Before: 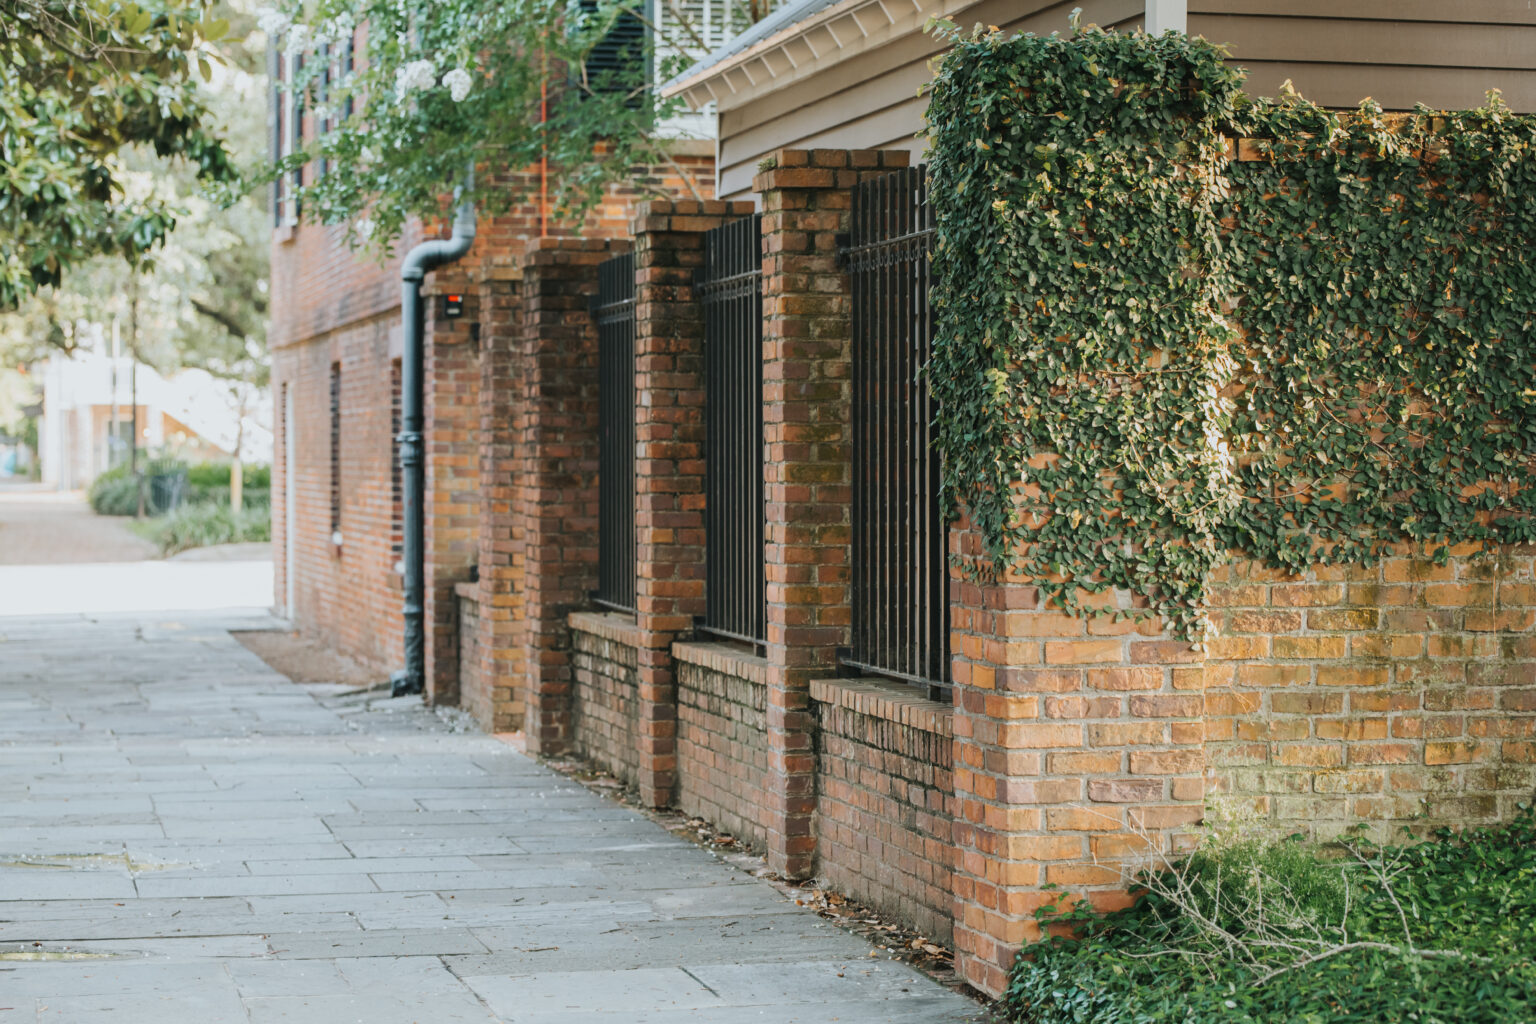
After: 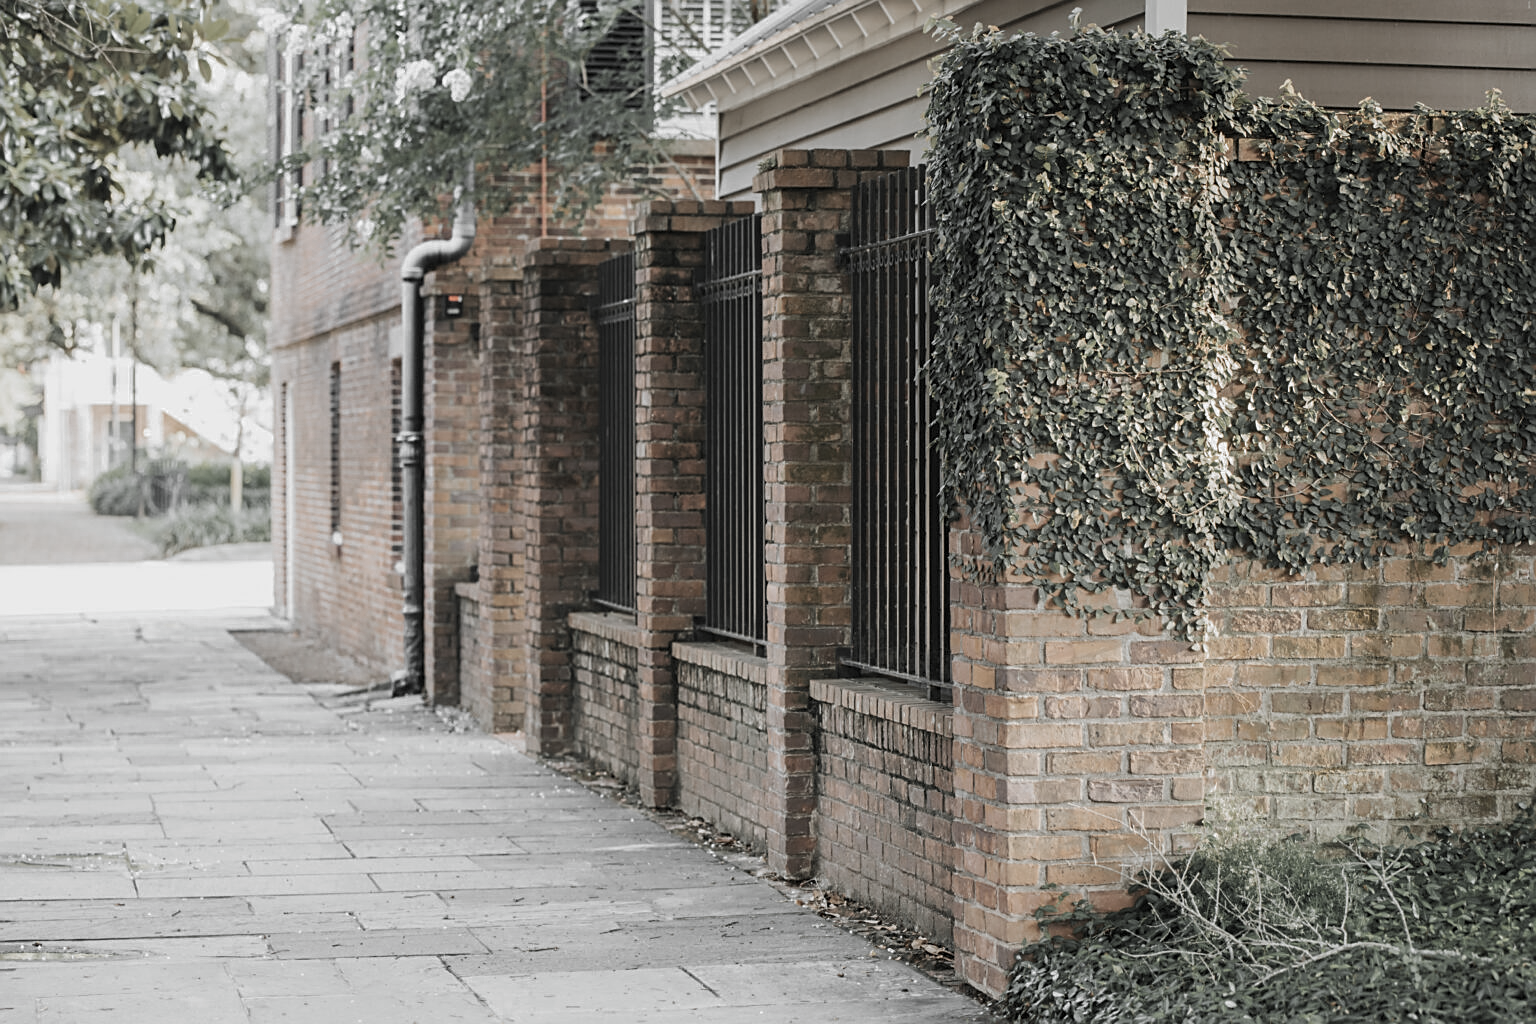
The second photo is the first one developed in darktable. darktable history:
color zones: curves: ch0 [(0, 0.613) (0.01, 0.613) (0.245, 0.448) (0.498, 0.529) (0.642, 0.665) (0.879, 0.777) (0.99, 0.613)]; ch1 [(0, 0.035) (0.121, 0.189) (0.259, 0.197) (0.415, 0.061) (0.589, 0.022) (0.732, 0.022) (0.857, 0.026) (0.991, 0.053)]
sharpen: on, module defaults
